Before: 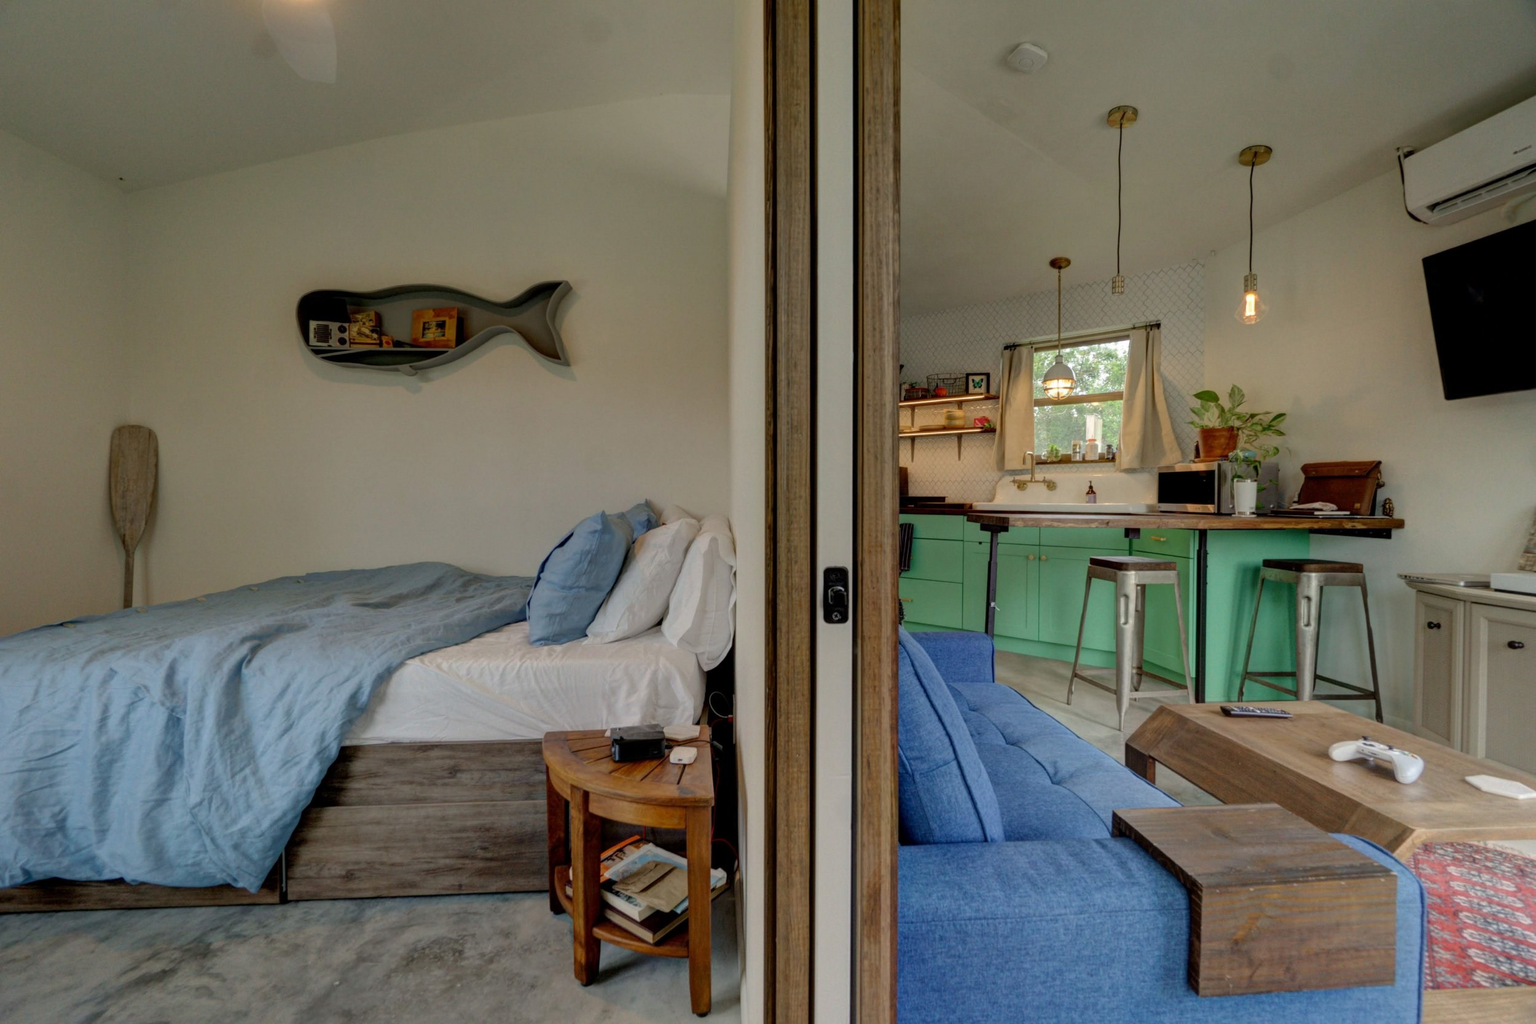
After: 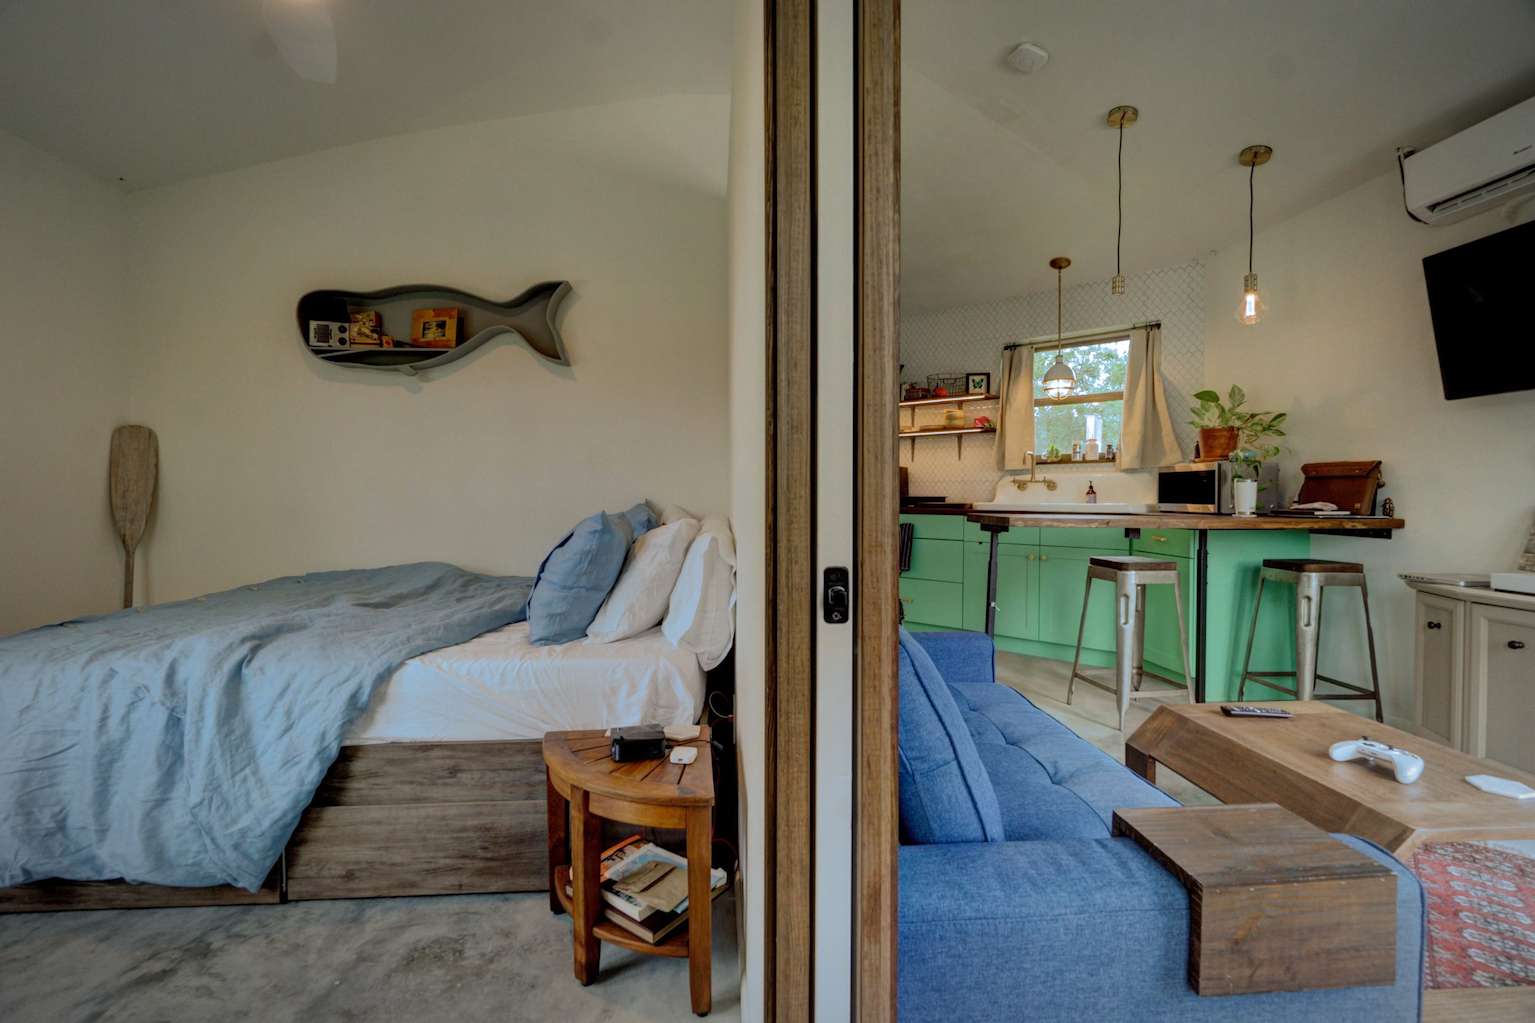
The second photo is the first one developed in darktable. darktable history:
vignetting: fall-off radius 70%, automatic ratio true
color zones: curves: ch0 [(0, 0.5) (0.143, 0.5) (0.286, 0.5) (0.429, 0.5) (0.571, 0.5) (0.714, 0.476) (0.857, 0.5) (1, 0.5)]; ch2 [(0, 0.5) (0.143, 0.5) (0.286, 0.5) (0.429, 0.5) (0.571, 0.5) (0.714, 0.487) (0.857, 0.5) (1, 0.5)]
split-toning: shadows › hue 351.18°, shadows › saturation 0.86, highlights › hue 218.82°, highlights › saturation 0.73, balance -19.167
exposure: exposure 0.191 EV, compensate highlight preservation false
